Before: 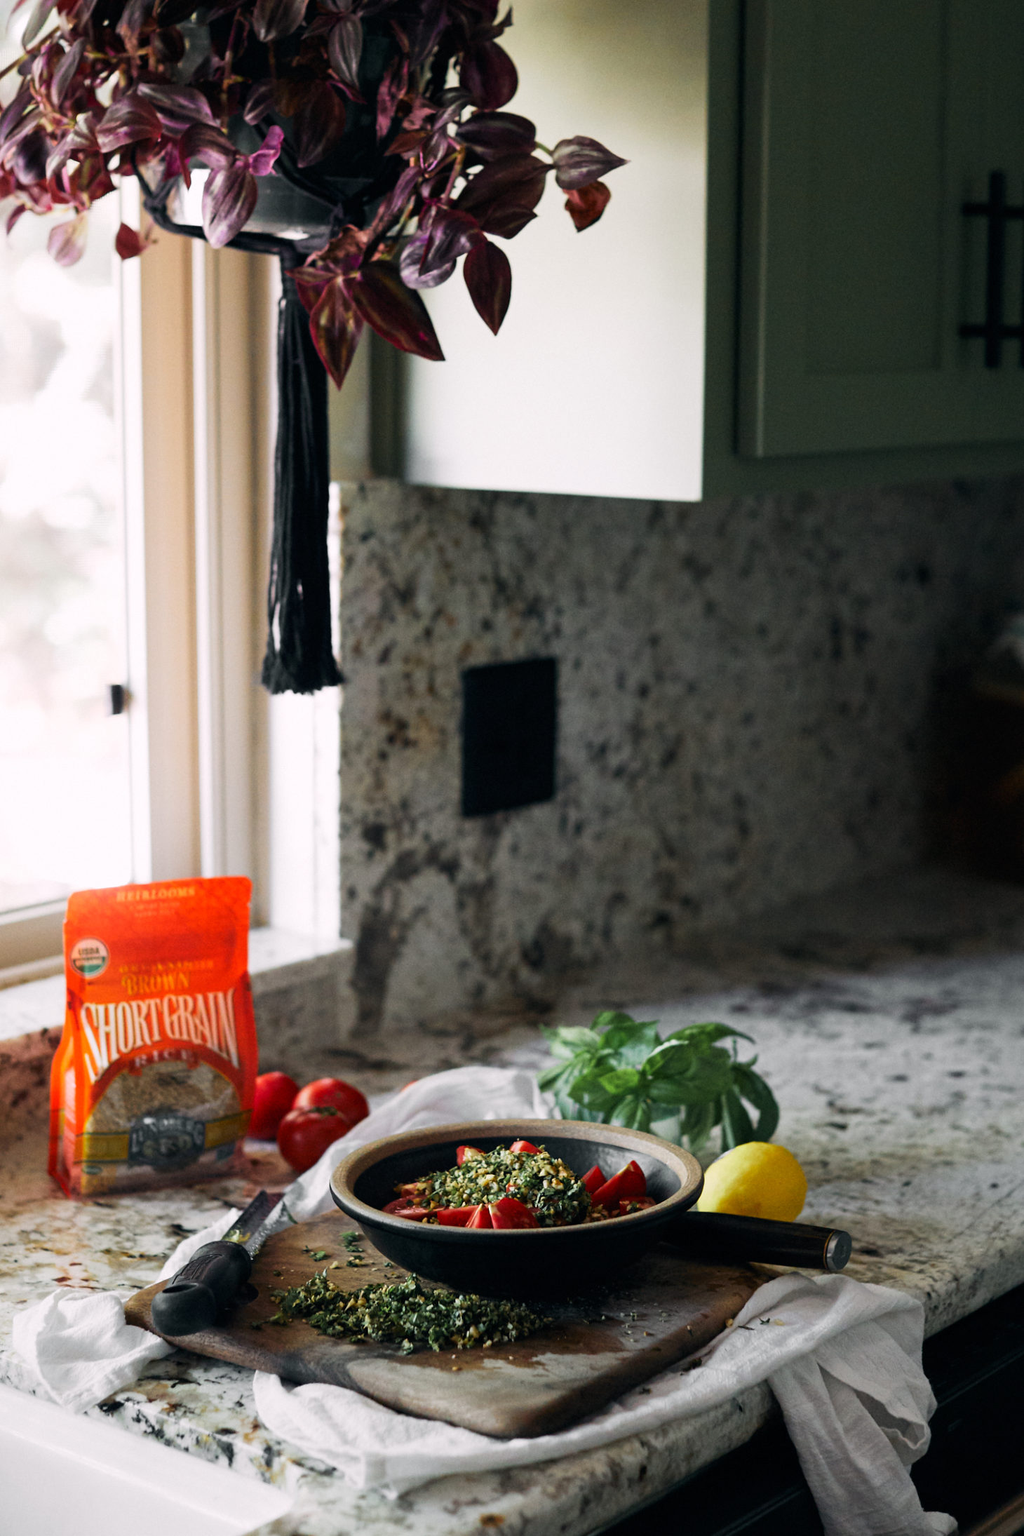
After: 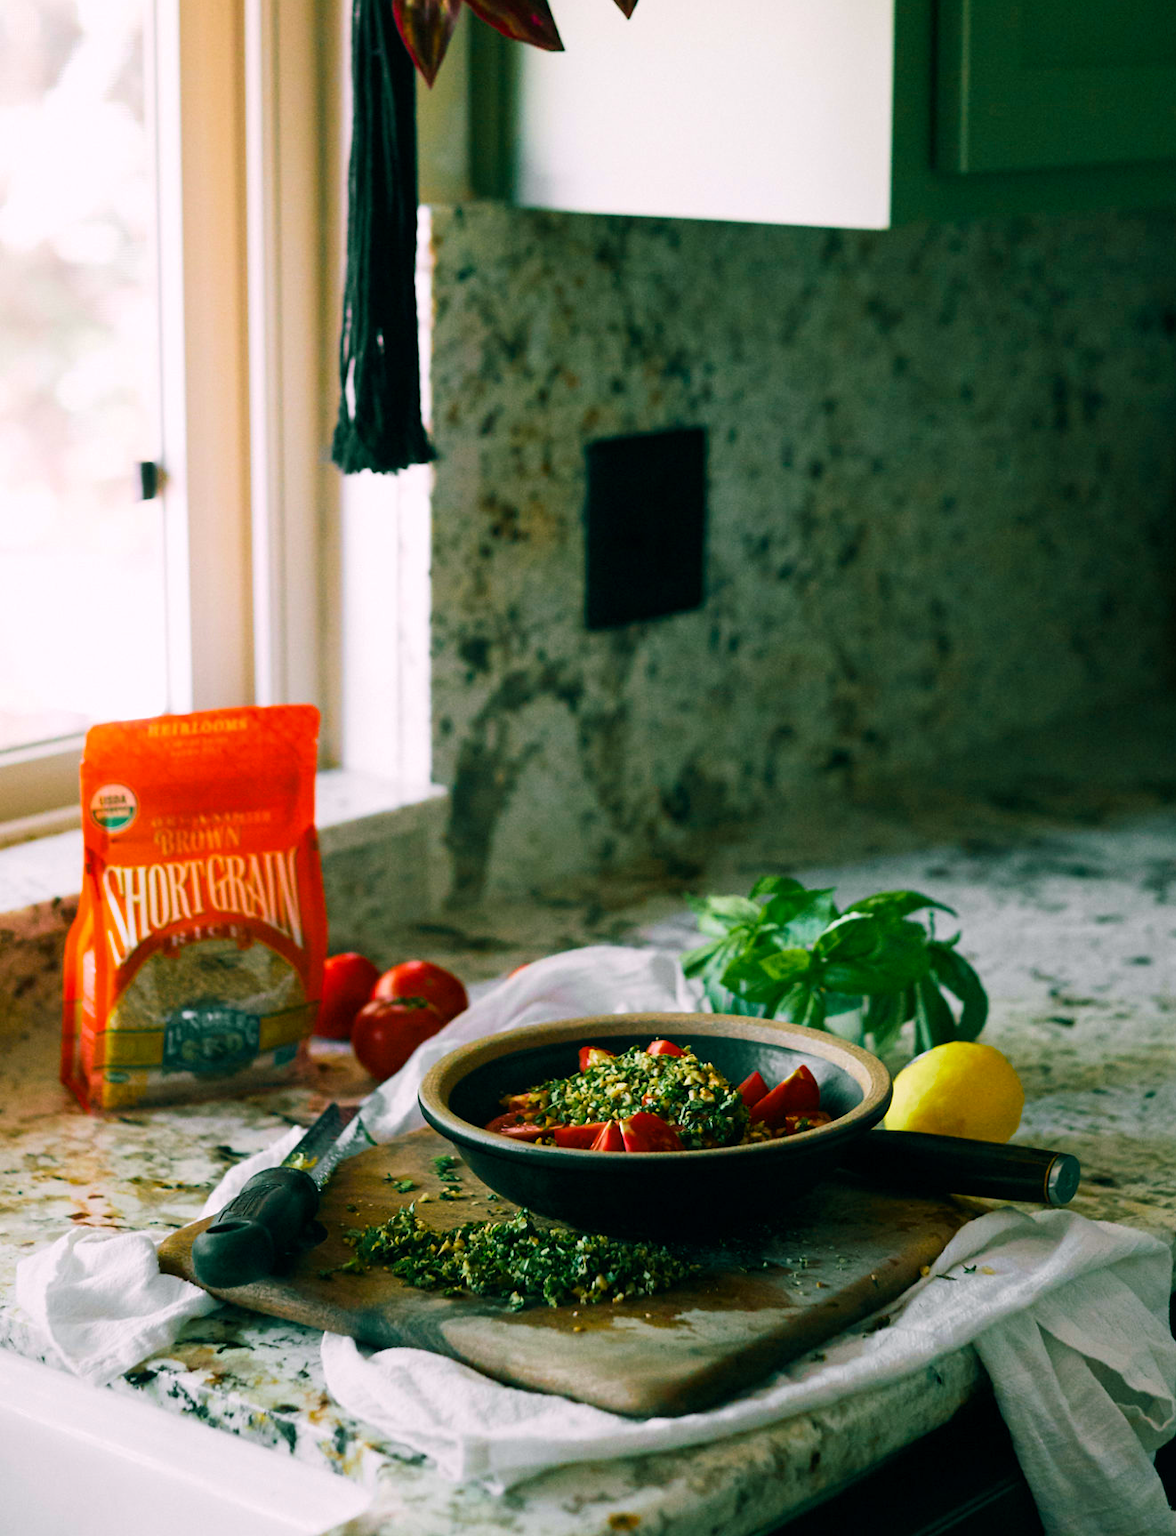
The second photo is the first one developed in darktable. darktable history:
color balance rgb: shadows lift › chroma 11.582%, shadows lift › hue 132.93°, perceptual saturation grading › global saturation 39.698%, global vibrance 14.3%
crop: top 20.877%, right 9.378%, bottom 0.23%
velvia: on, module defaults
